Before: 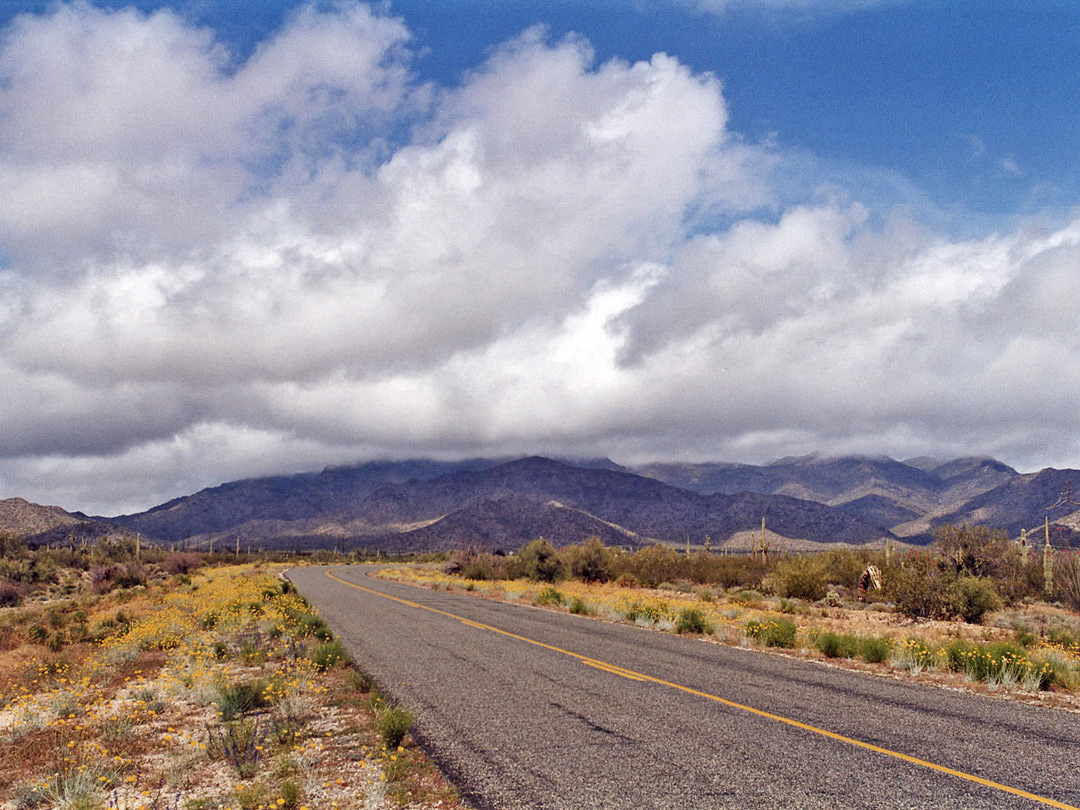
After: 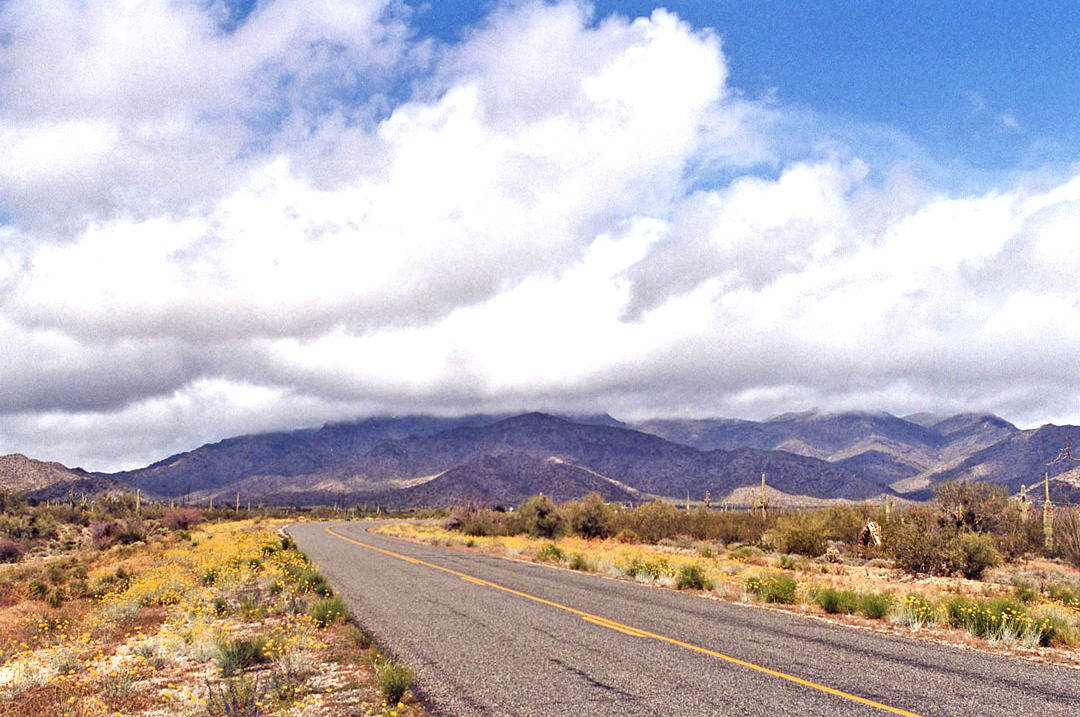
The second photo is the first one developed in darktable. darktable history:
exposure: black level correction 0, exposure 0.694 EV, compensate highlight preservation false
shadows and highlights: shadows 2.32, highlights -19.19, soften with gaussian
crop and rotate: top 5.533%, bottom 5.863%
